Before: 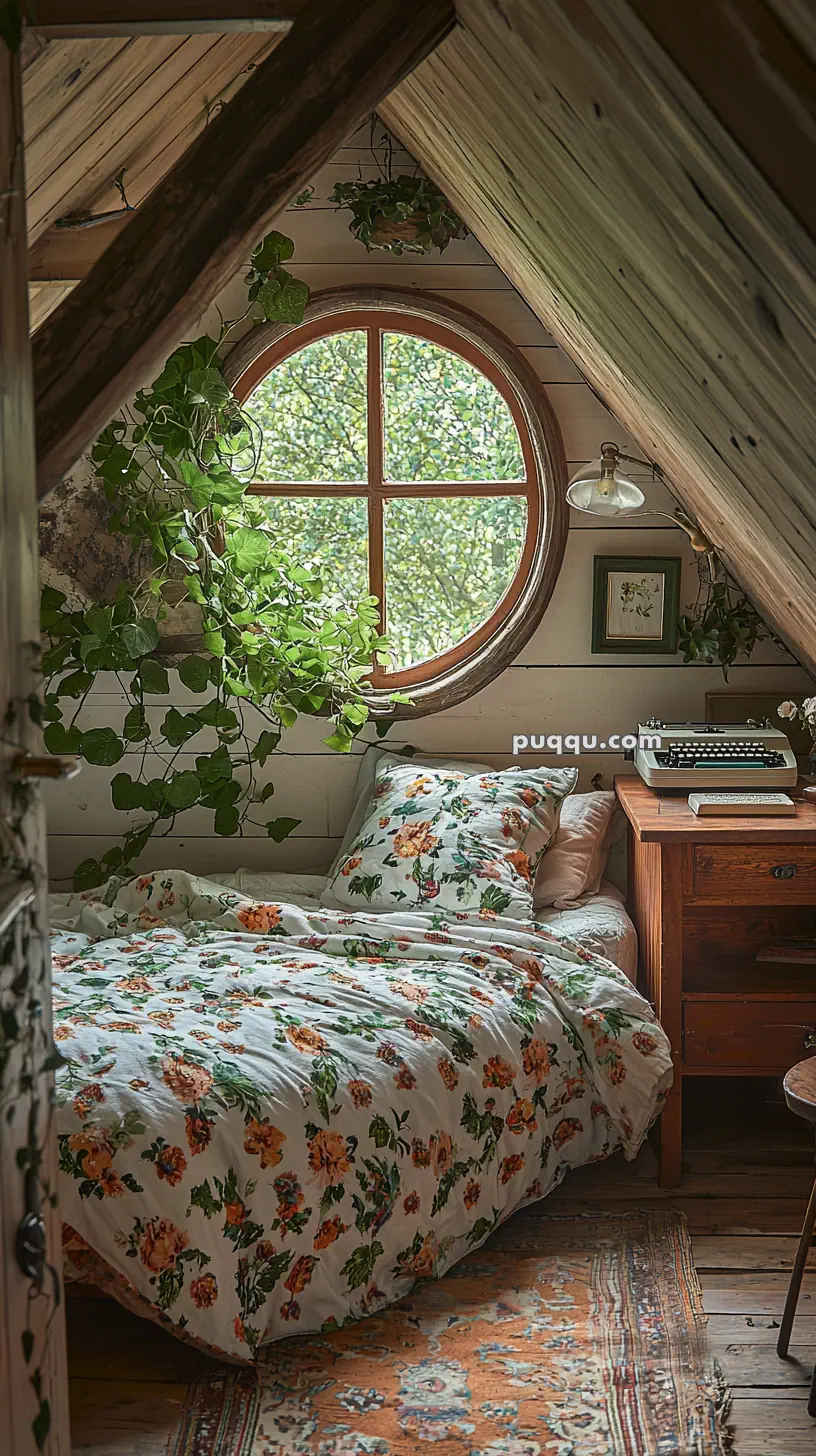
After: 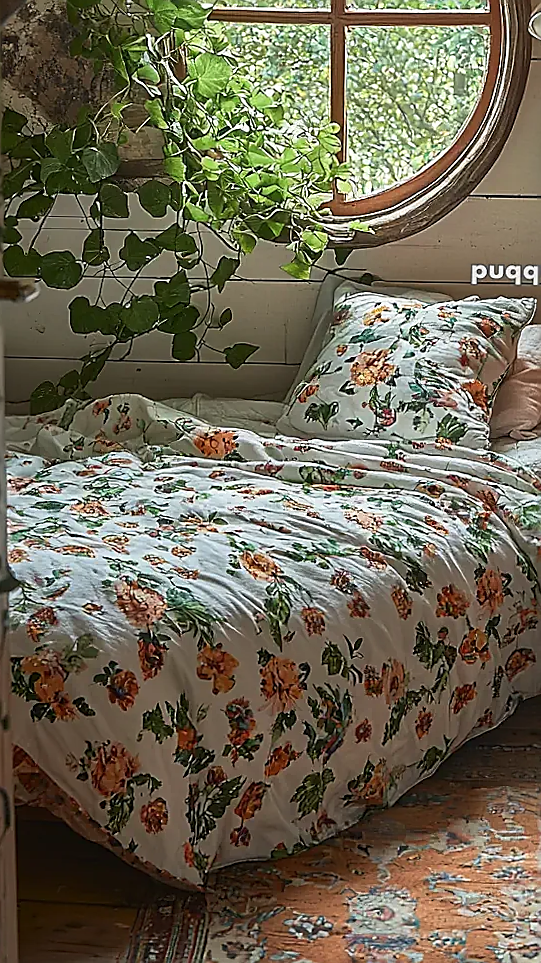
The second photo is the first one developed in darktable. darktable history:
crop and rotate: angle -0.892°, left 3.807%, top 31.996%, right 27.992%
sharpen: radius 1.369, amount 1.232, threshold 0.818
